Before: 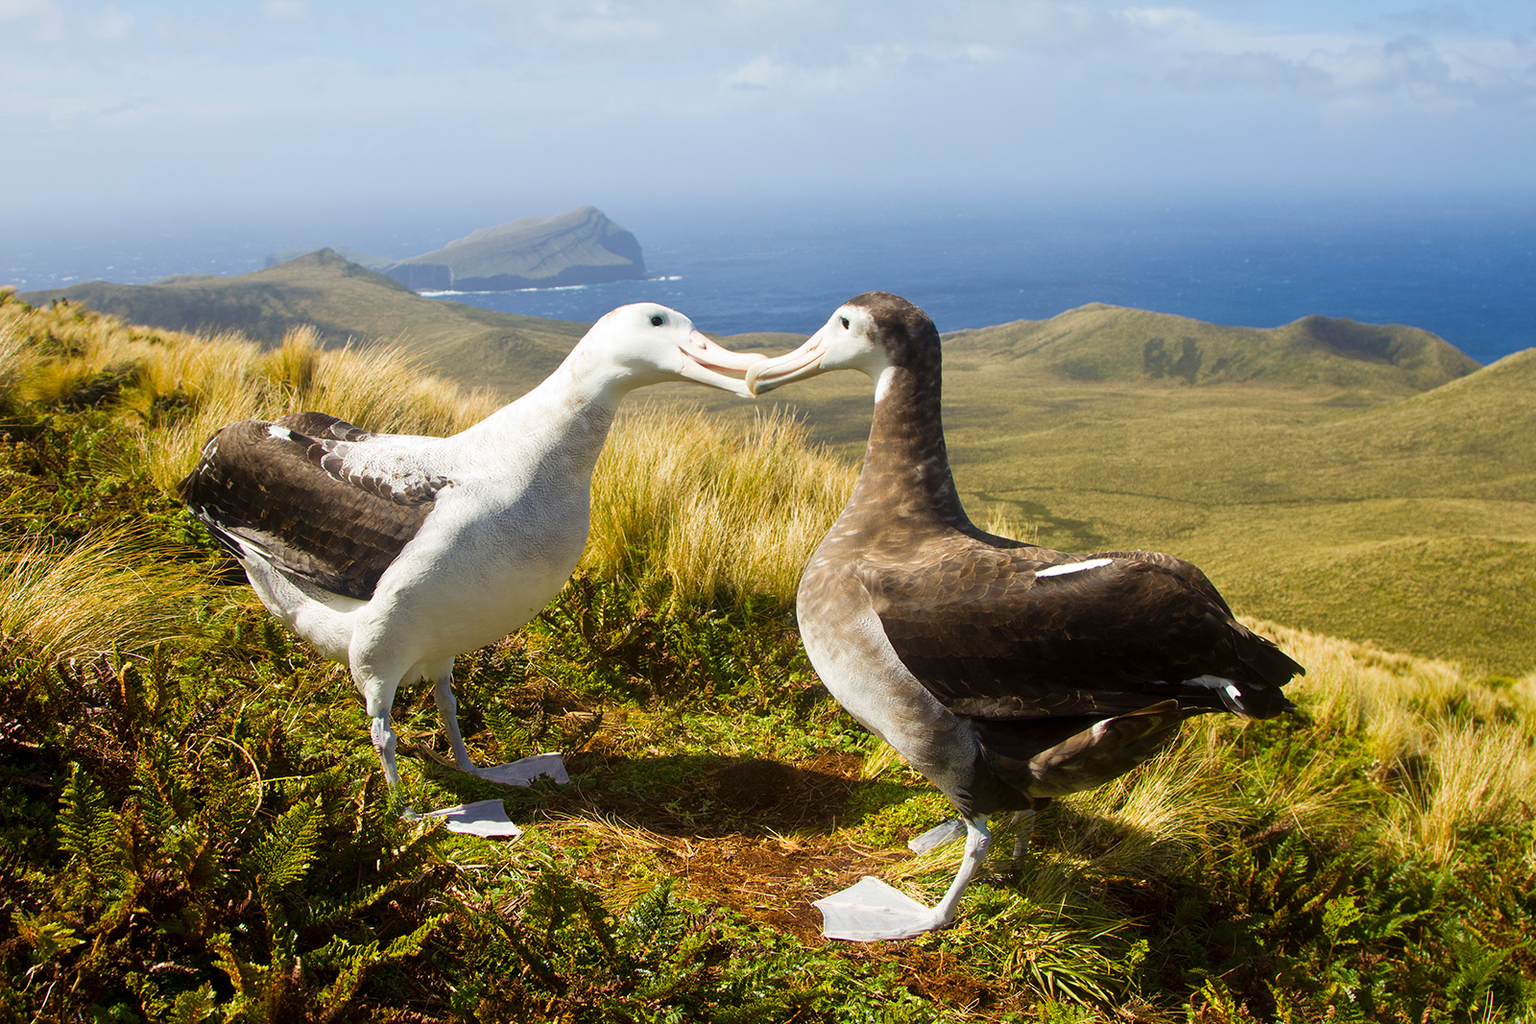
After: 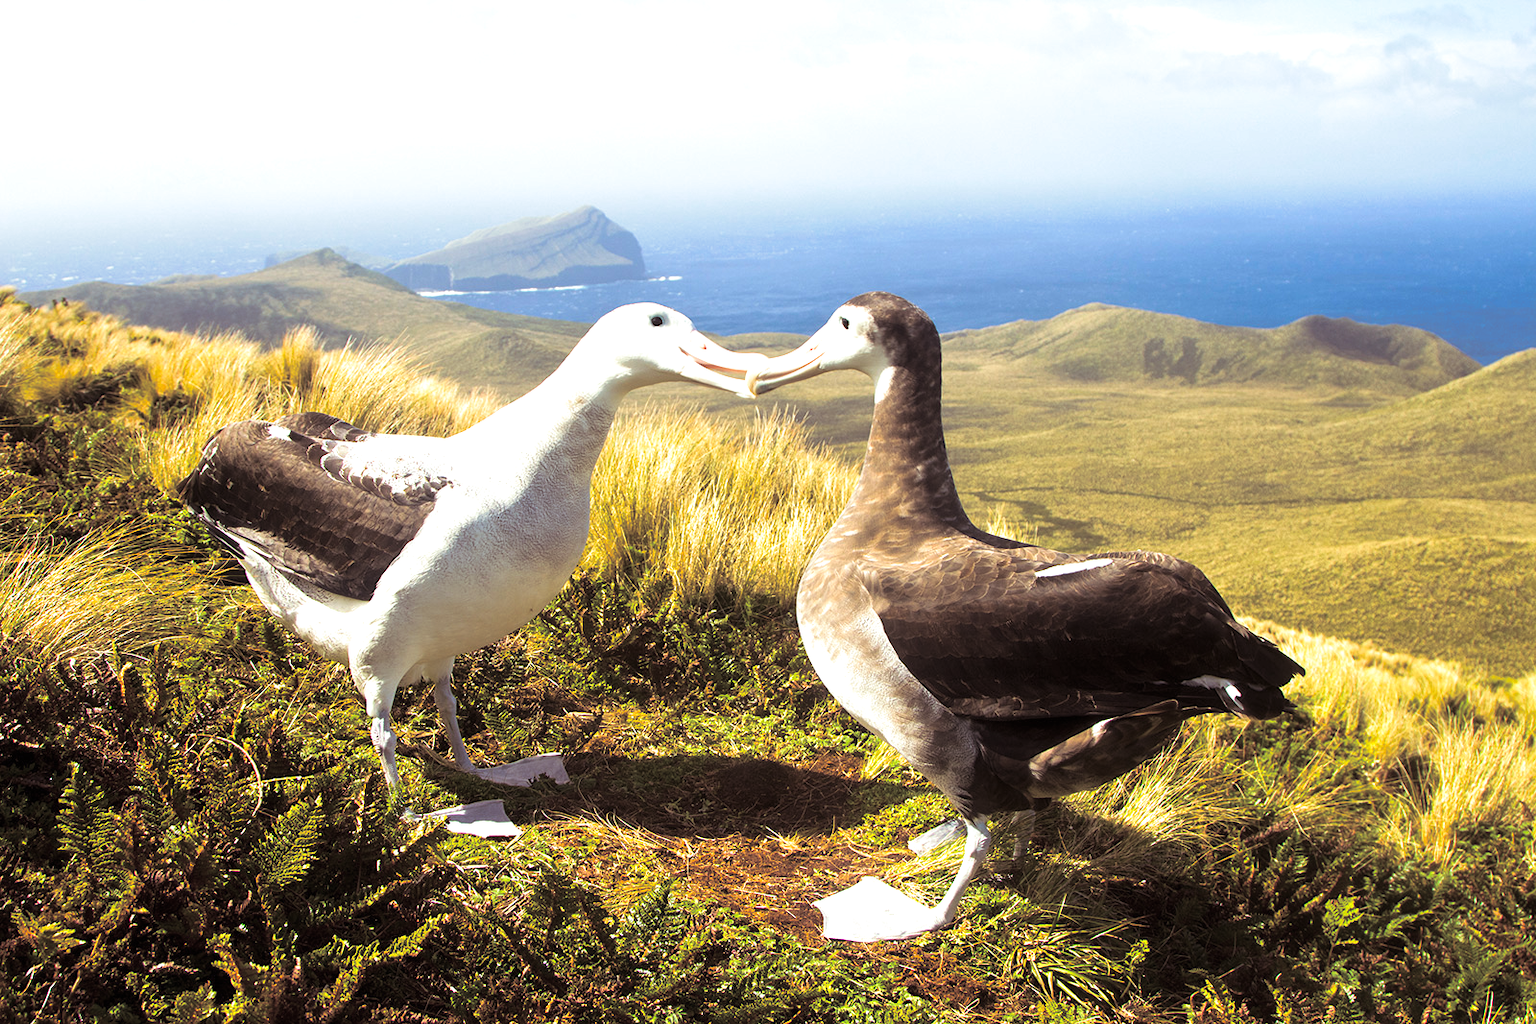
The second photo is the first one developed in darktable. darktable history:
split-toning: shadows › saturation 0.2
exposure: black level correction 0, exposure 0.7 EV, compensate exposure bias true, compensate highlight preservation false
